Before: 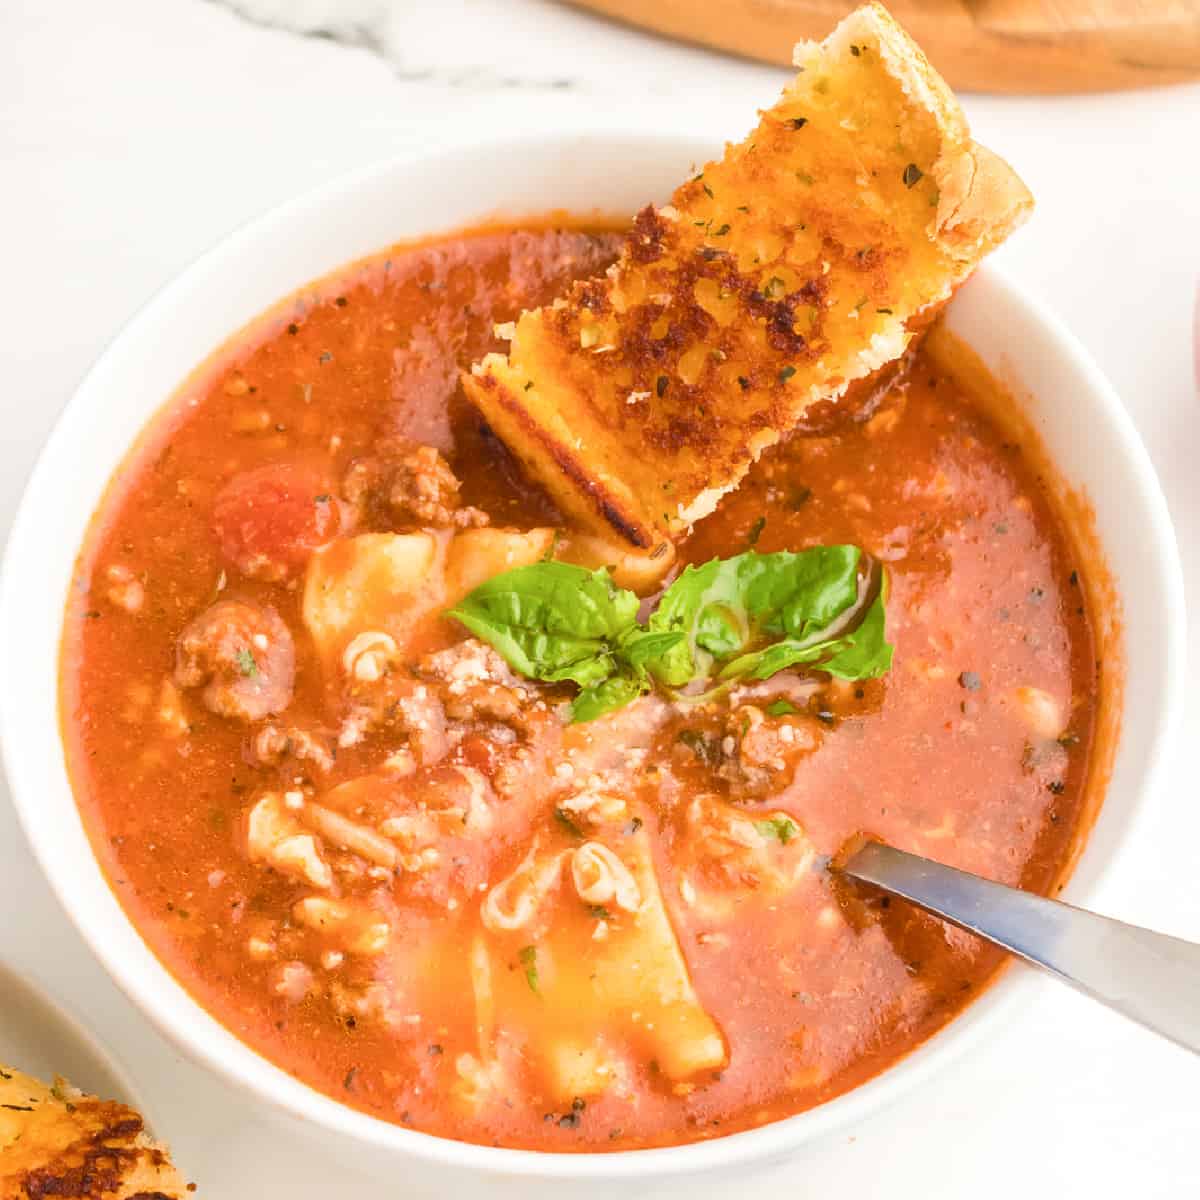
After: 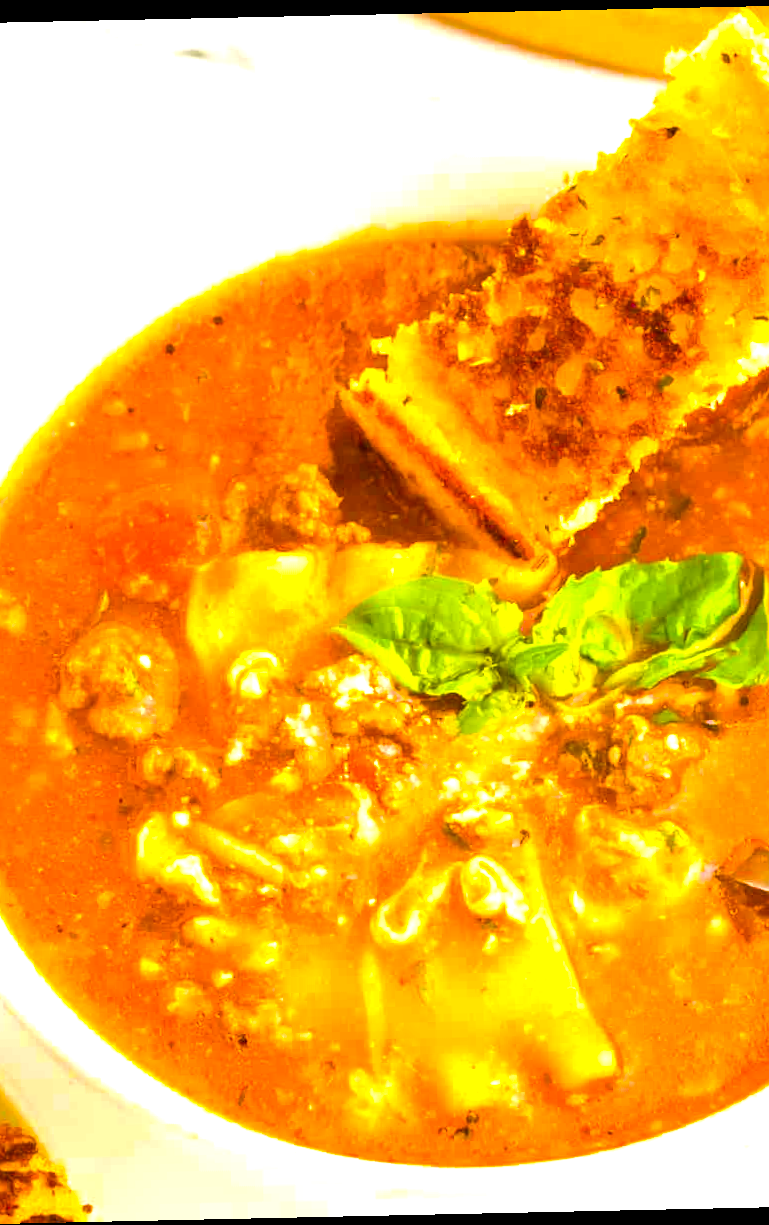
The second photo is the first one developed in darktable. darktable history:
rotate and perspective: rotation -1.24°, automatic cropping off
crop: left 10.644%, right 26.528%
color balance rgb: linear chroma grading › global chroma 42%, perceptual saturation grading › global saturation 42%, perceptual brilliance grading › global brilliance 25%, global vibrance 33%
